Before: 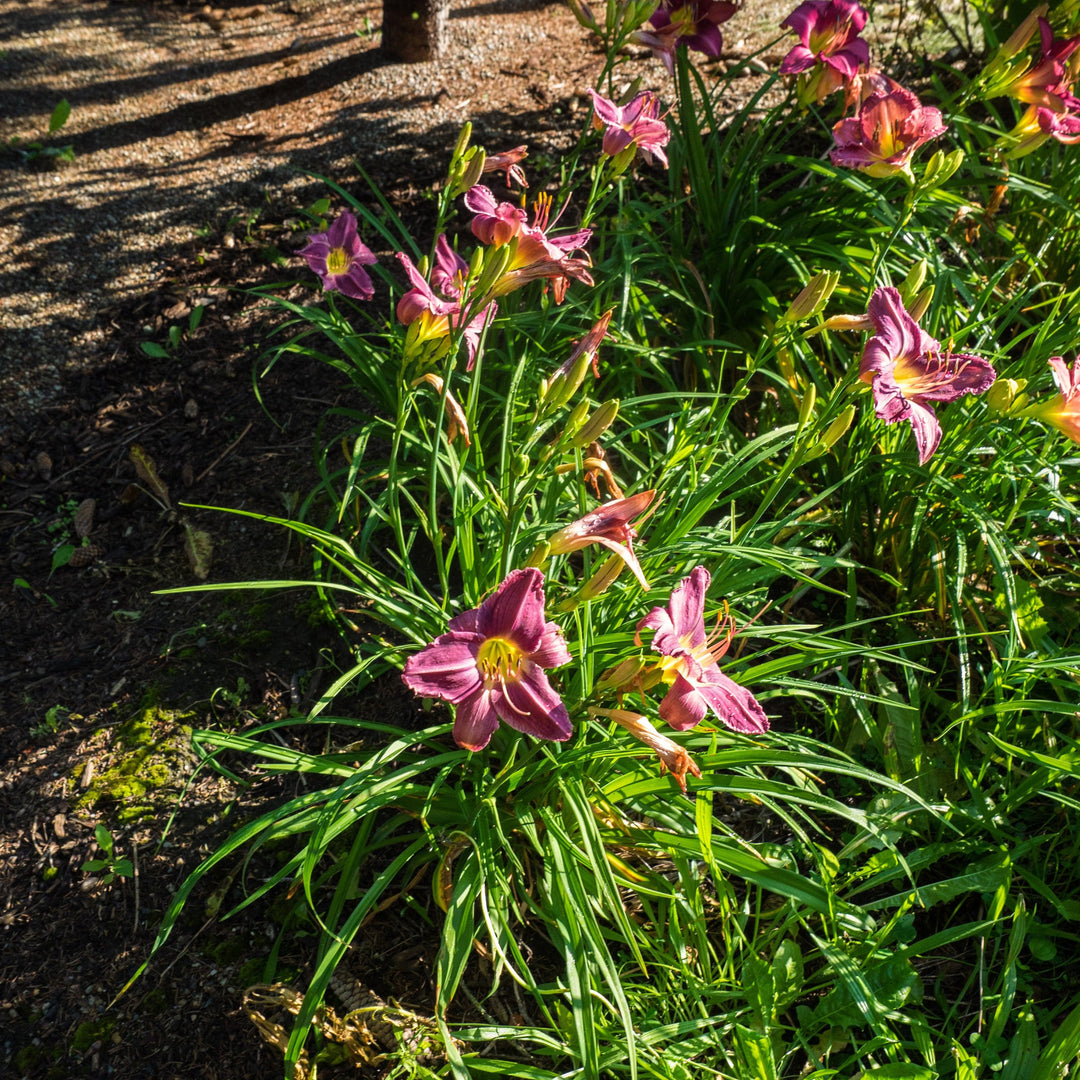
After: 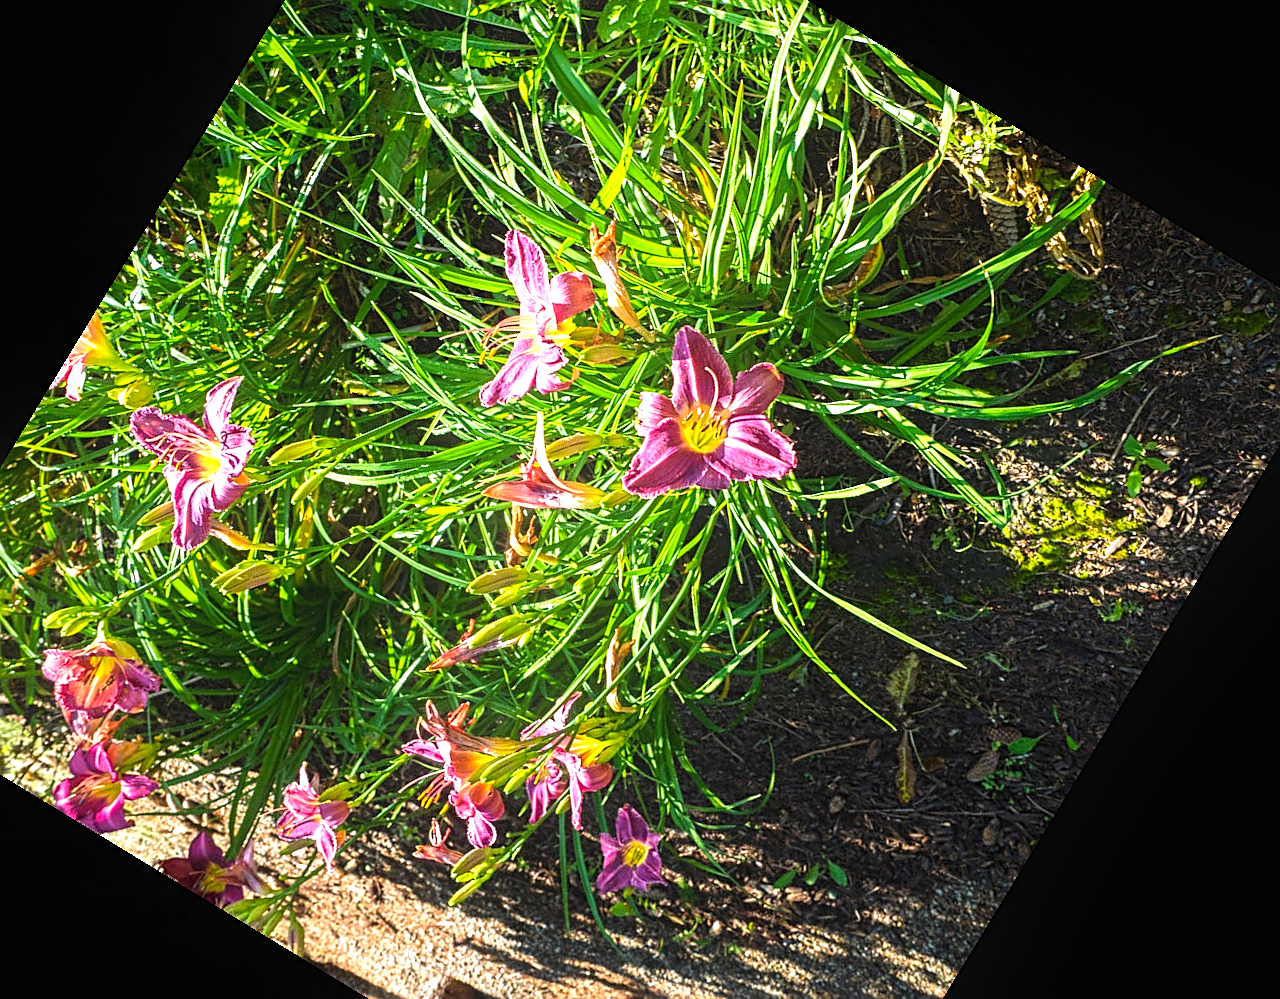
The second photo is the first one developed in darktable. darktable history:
contrast equalizer: y [[0.439, 0.44, 0.442, 0.457, 0.493, 0.498], [0.5 ×6], [0.5 ×6], [0 ×6], [0 ×6]]
exposure: black level correction 0, exposure 1.2 EV, compensate exposure bias true, compensate highlight preservation false
contrast brightness saturation: contrast 0.04, saturation 0.07
sharpen: on, module defaults
white balance: red 0.98, blue 1.034
crop and rotate: angle 148.68°, left 9.111%, top 15.603%, right 4.588%, bottom 17.041%
tone equalizer: on, module defaults
